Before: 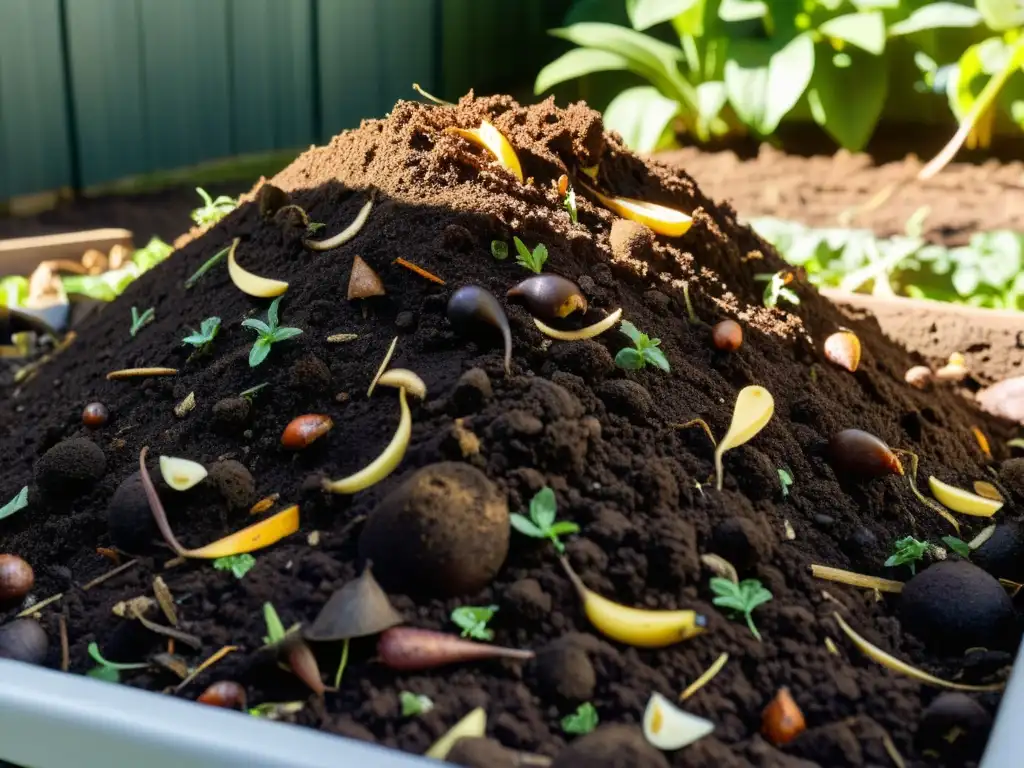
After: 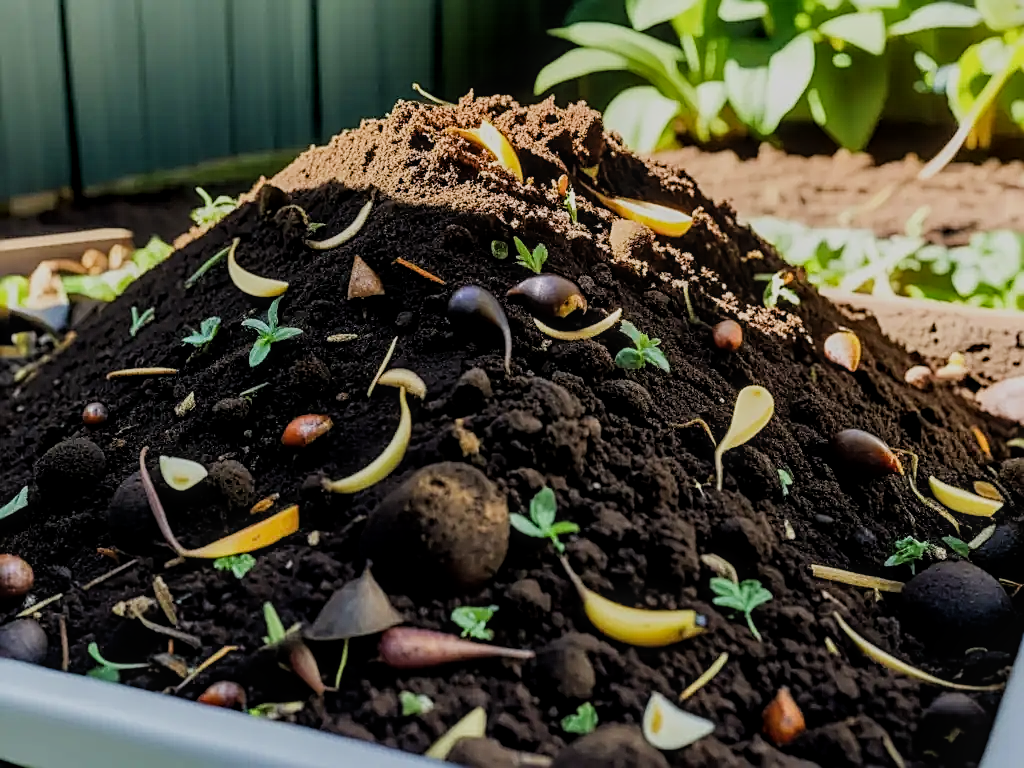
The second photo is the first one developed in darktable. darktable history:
local contrast: on, module defaults
sharpen: amount 0.741
filmic rgb: black relative exposure -7.65 EV, white relative exposure 4.56 EV, hardness 3.61
